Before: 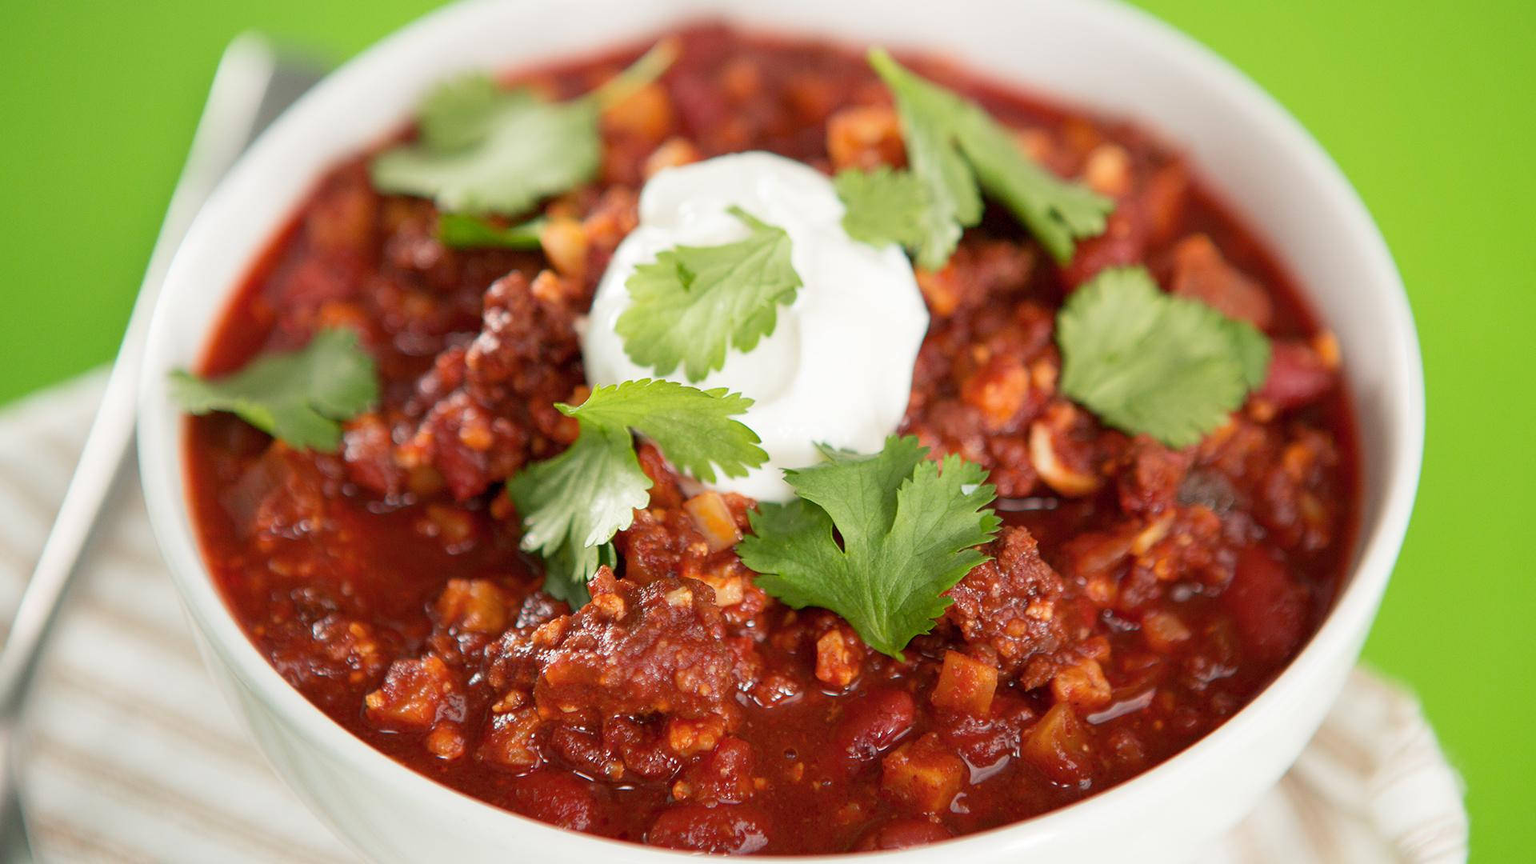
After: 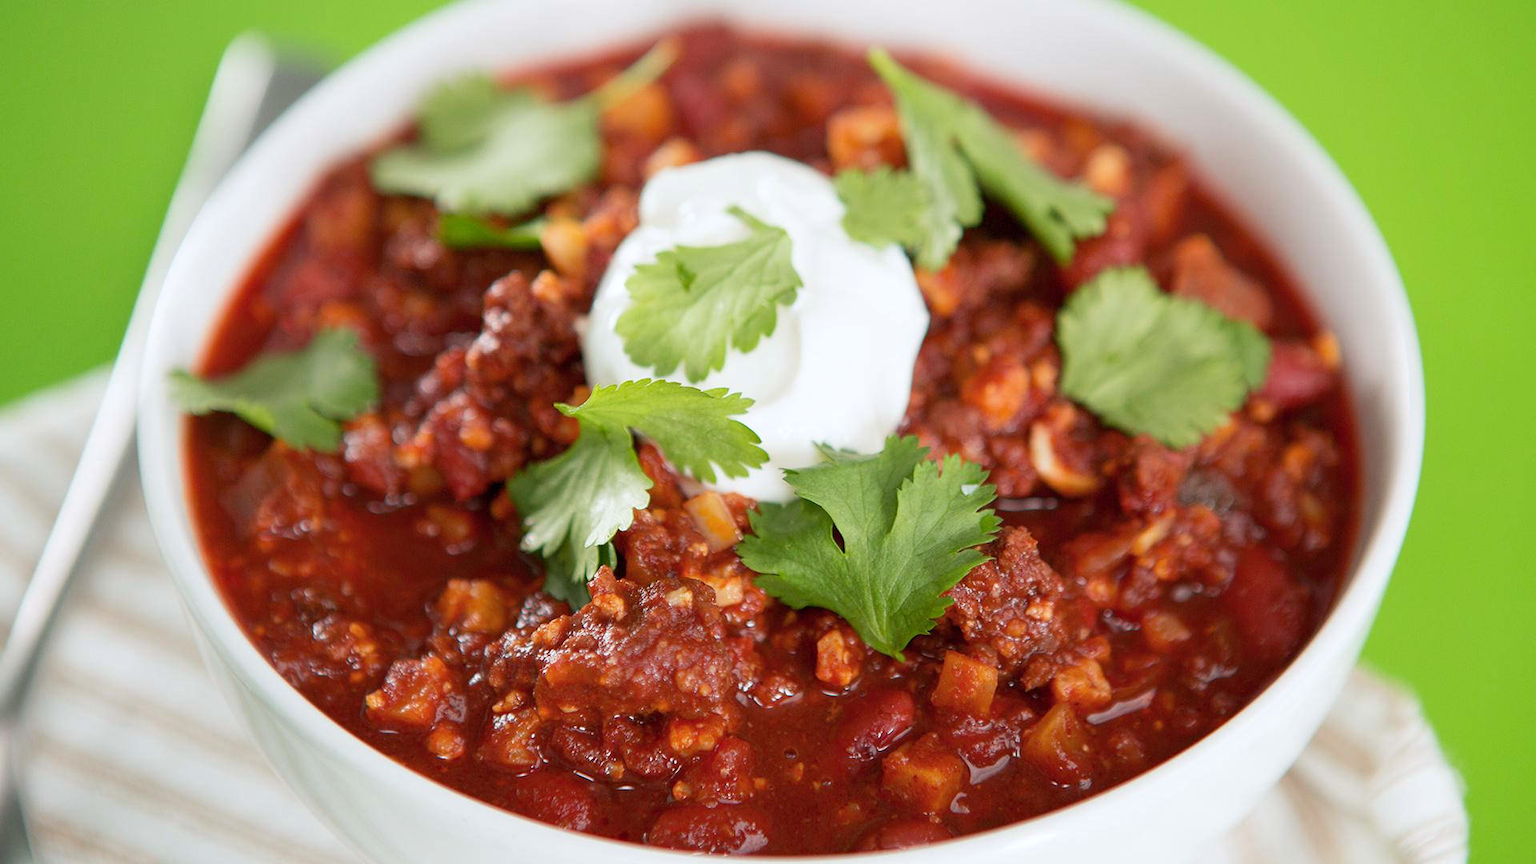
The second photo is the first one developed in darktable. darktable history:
white balance: red 0.98, blue 1.034
